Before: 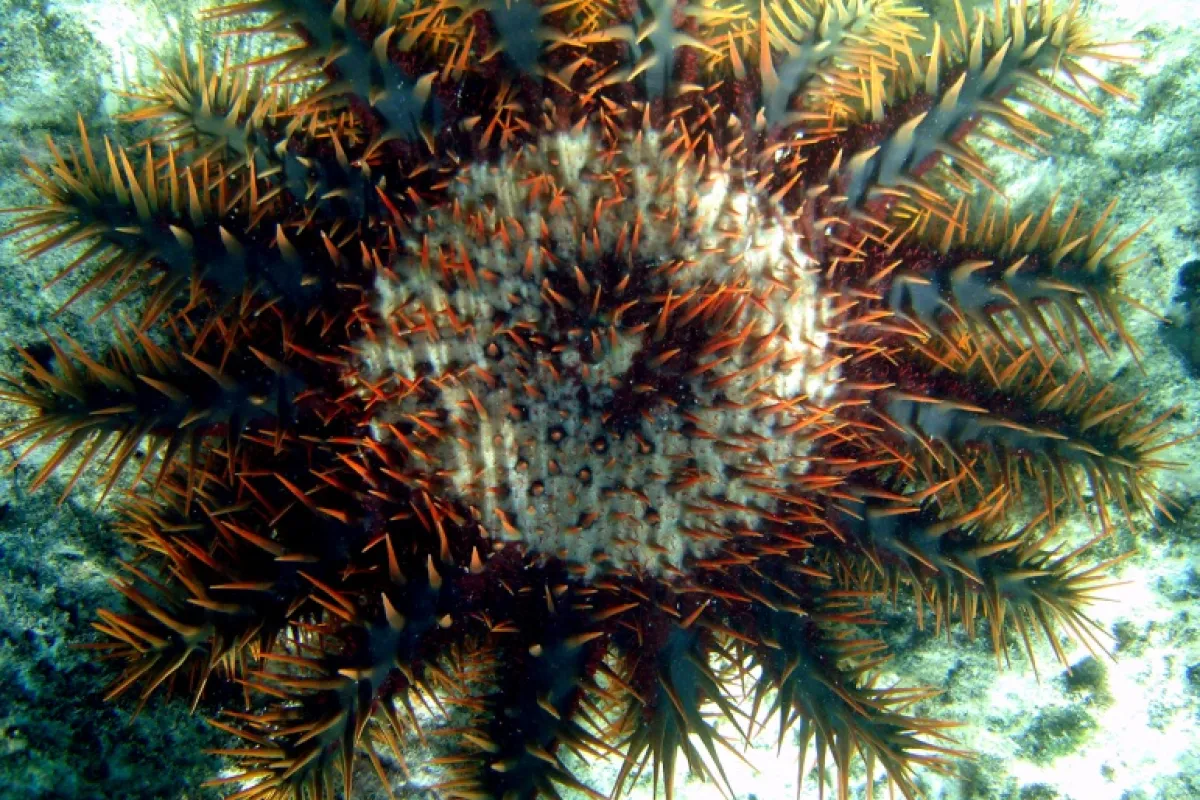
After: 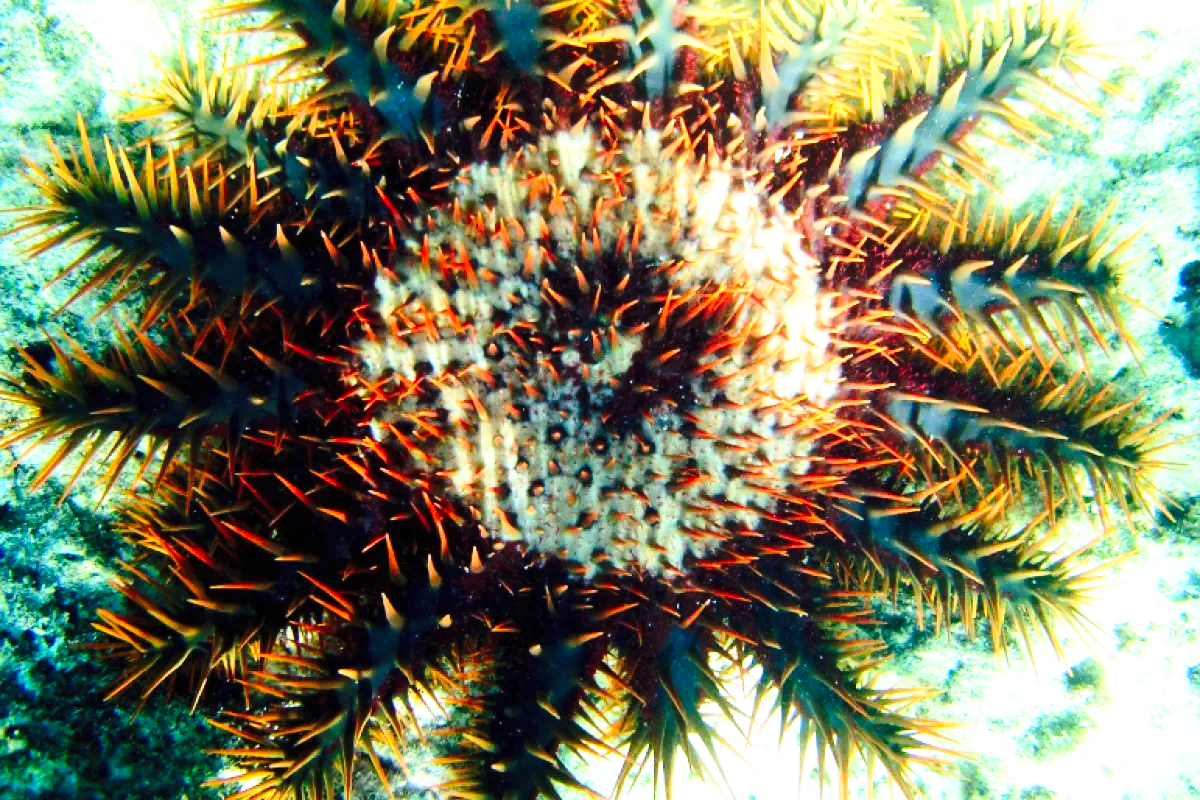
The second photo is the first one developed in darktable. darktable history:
base curve: curves: ch0 [(0, 0) (0.026, 0.03) (0.109, 0.232) (0.351, 0.748) (0.669, 0.968) (1, 1)], preserve colors none
contrast brightness saturation: contrast 0.2, brightness 0.167, saturation 0.219
